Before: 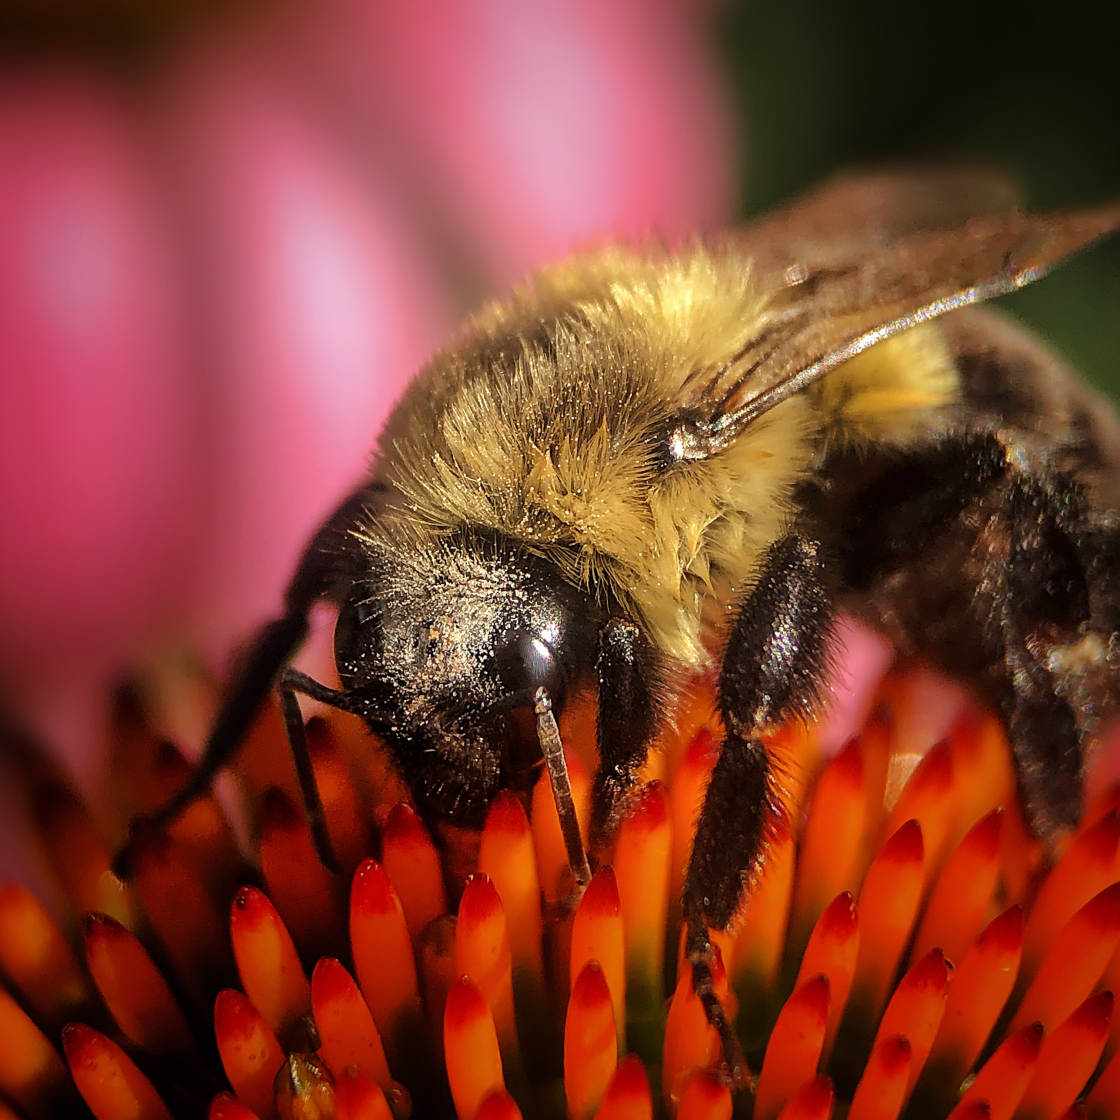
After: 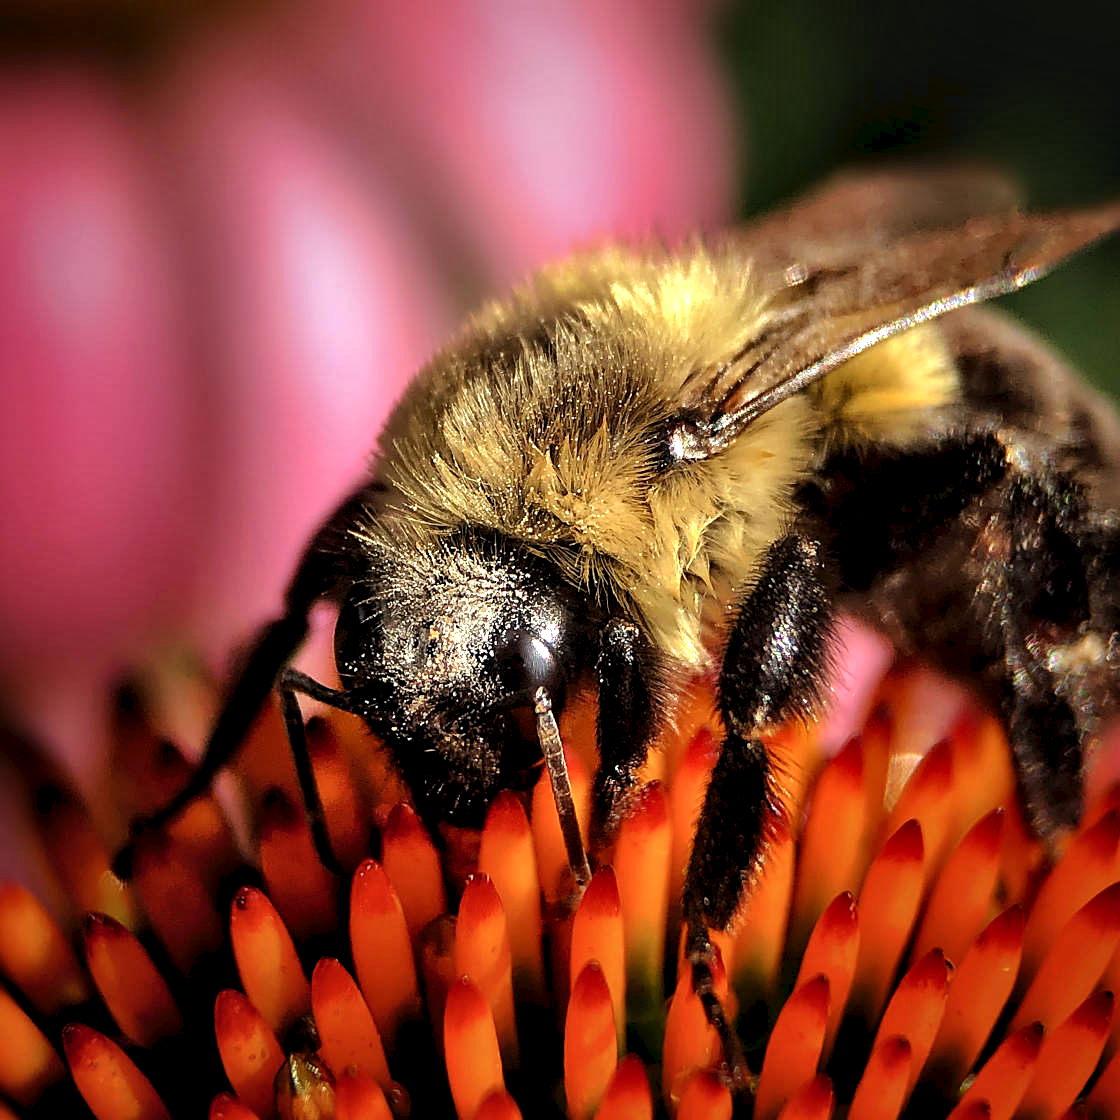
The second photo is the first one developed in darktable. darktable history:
white balance: red 1, blue 1
tone curve: curves: ch0 [(0, 0) (0.003, 0.032) (0.011, 0.034) (0.025, 0.039) (0.044, 0.055) (0.069, 0.078) (0.1, 0.111) (0.136, 0.147) (0.177, 0.191) (0.224, 0.238) (0.277, 0.291) (0.335, 0.35) (0.399, 0.41) (0.468, 0.48) (0.543, 0.547) (0.623, 0.621) (0.709, 0.699) (0.801, 0.789) (0.898, 0.884) (1, 1)], preserve colors none
contrast equalizer: octaves 7, y [[0.6 ×6], [0.55 ×6], [0 ×6], [0 ×6], [0 ×6]]
